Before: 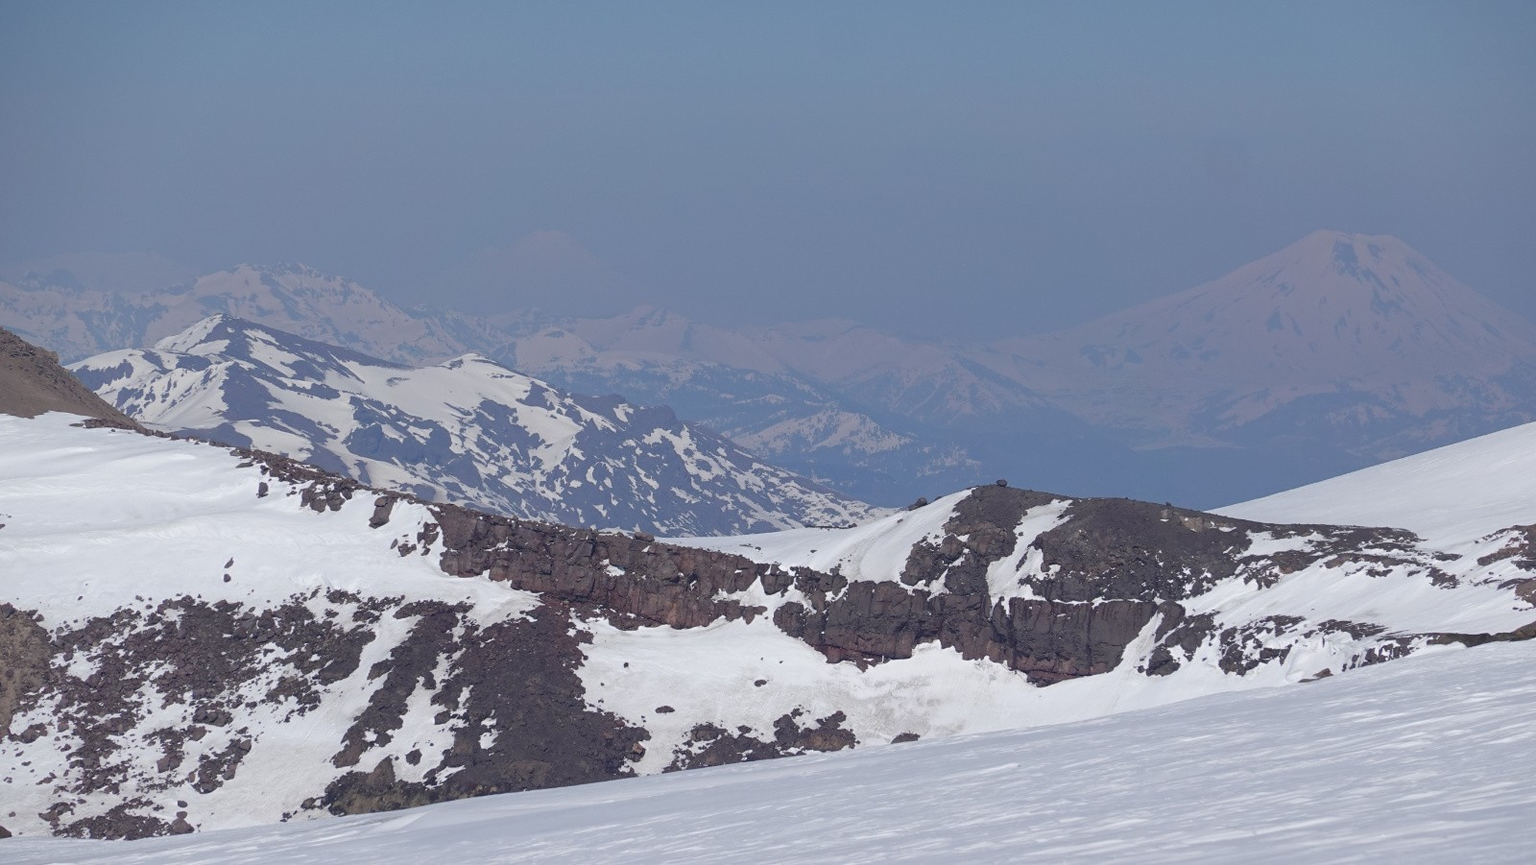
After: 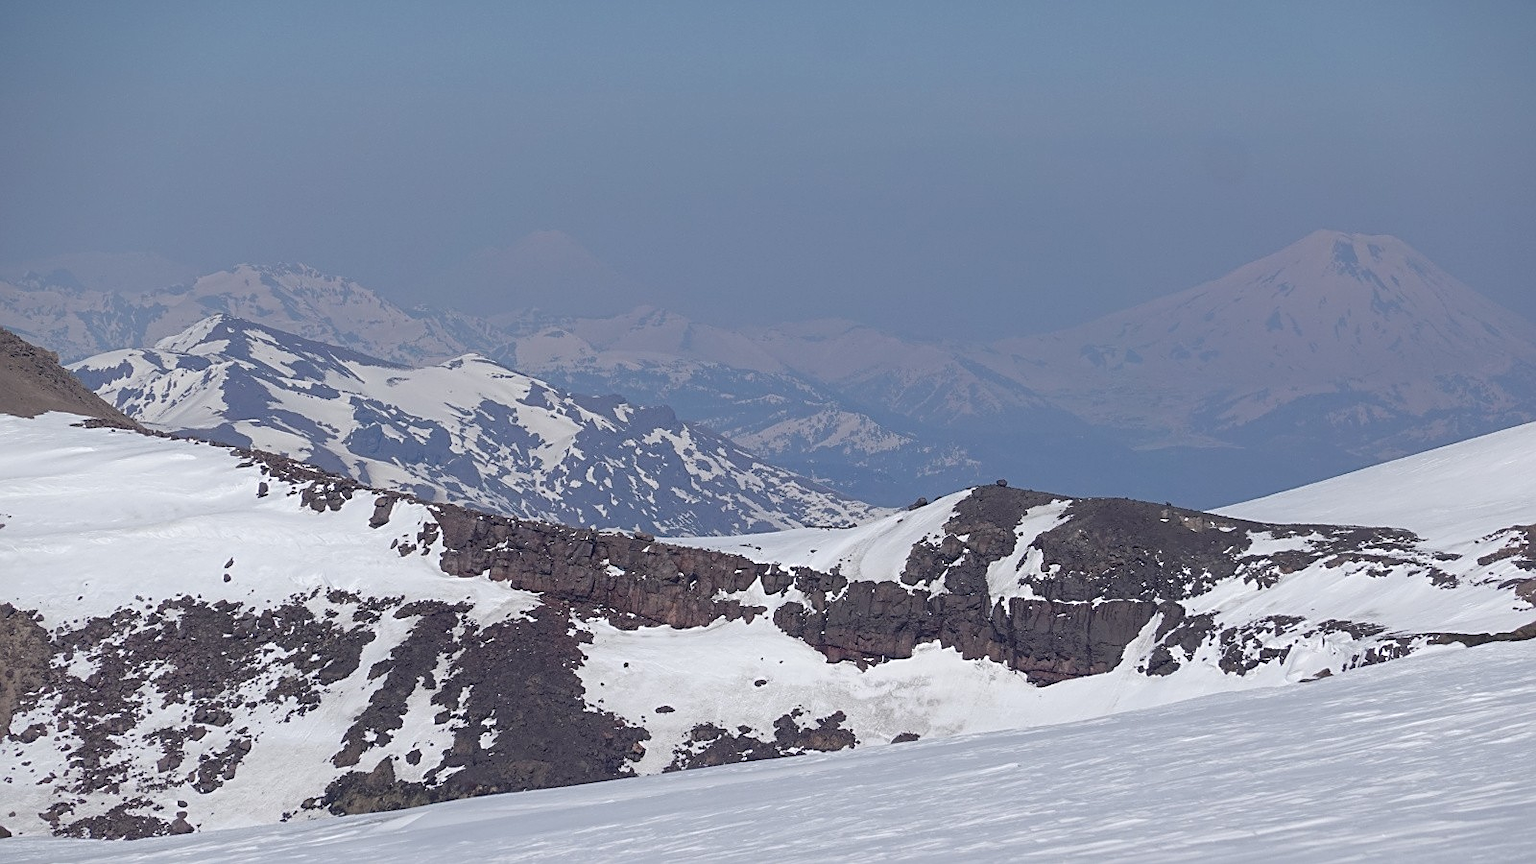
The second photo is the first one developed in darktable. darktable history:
sharpen: on, module defaults
local contrast: highlights 105%, shadows 101%, detail 120%, midtone range 0.2
